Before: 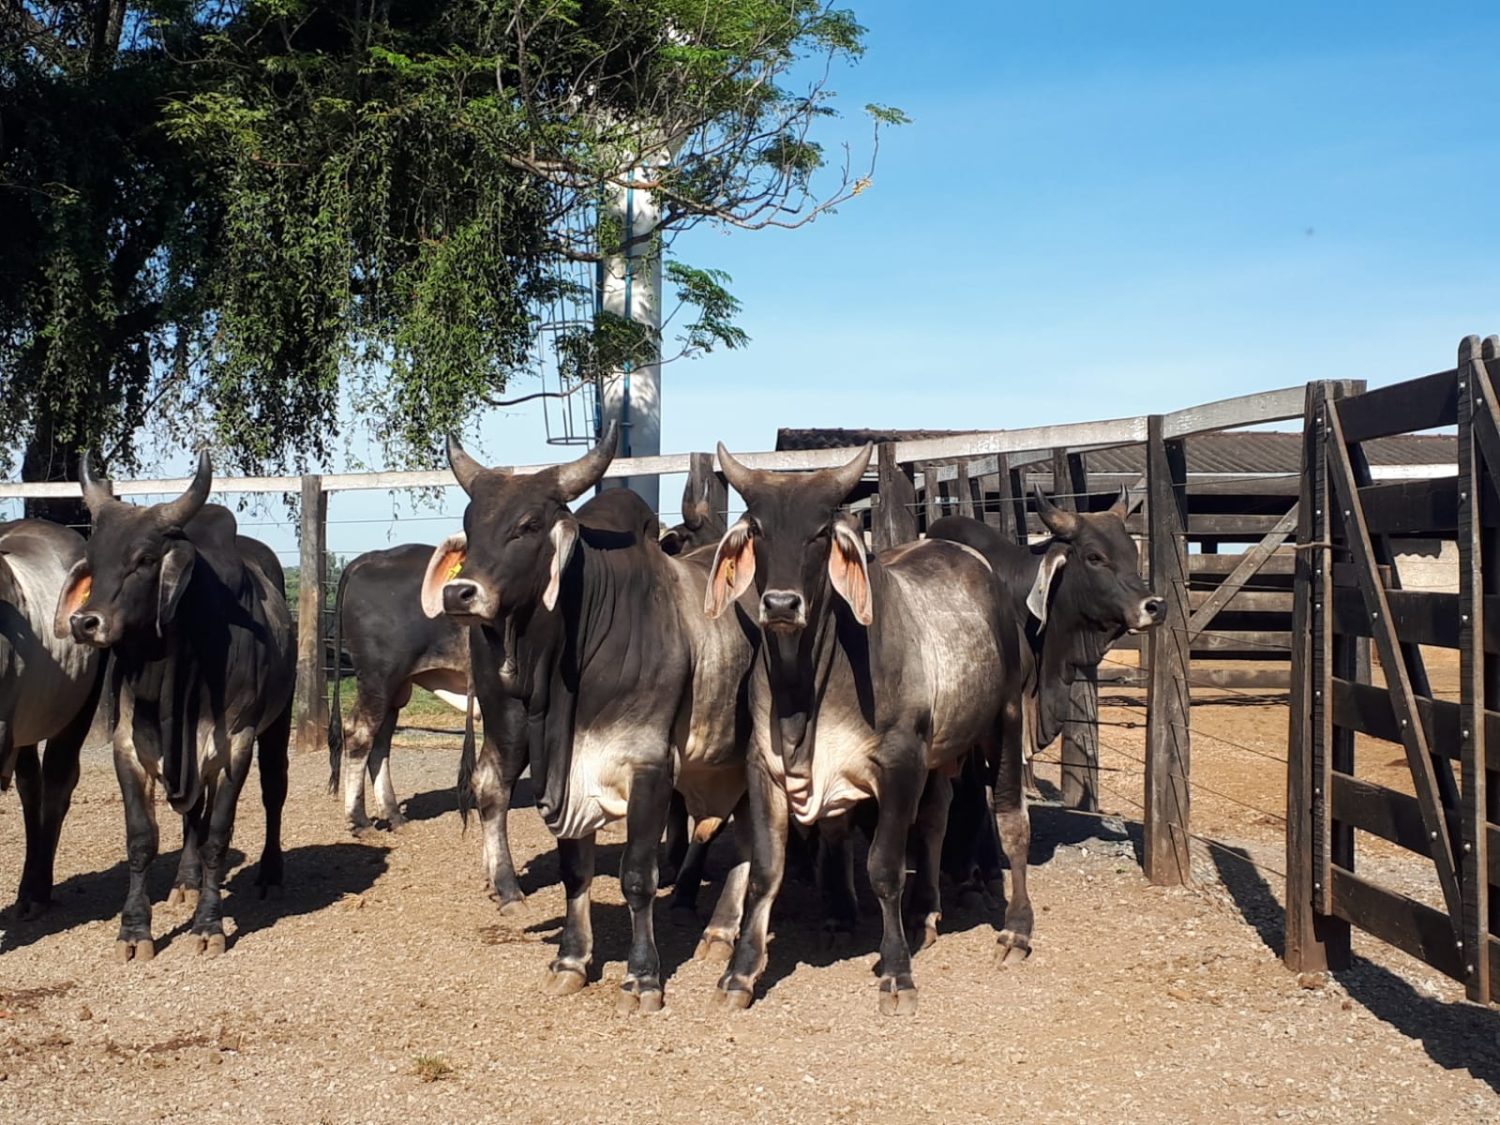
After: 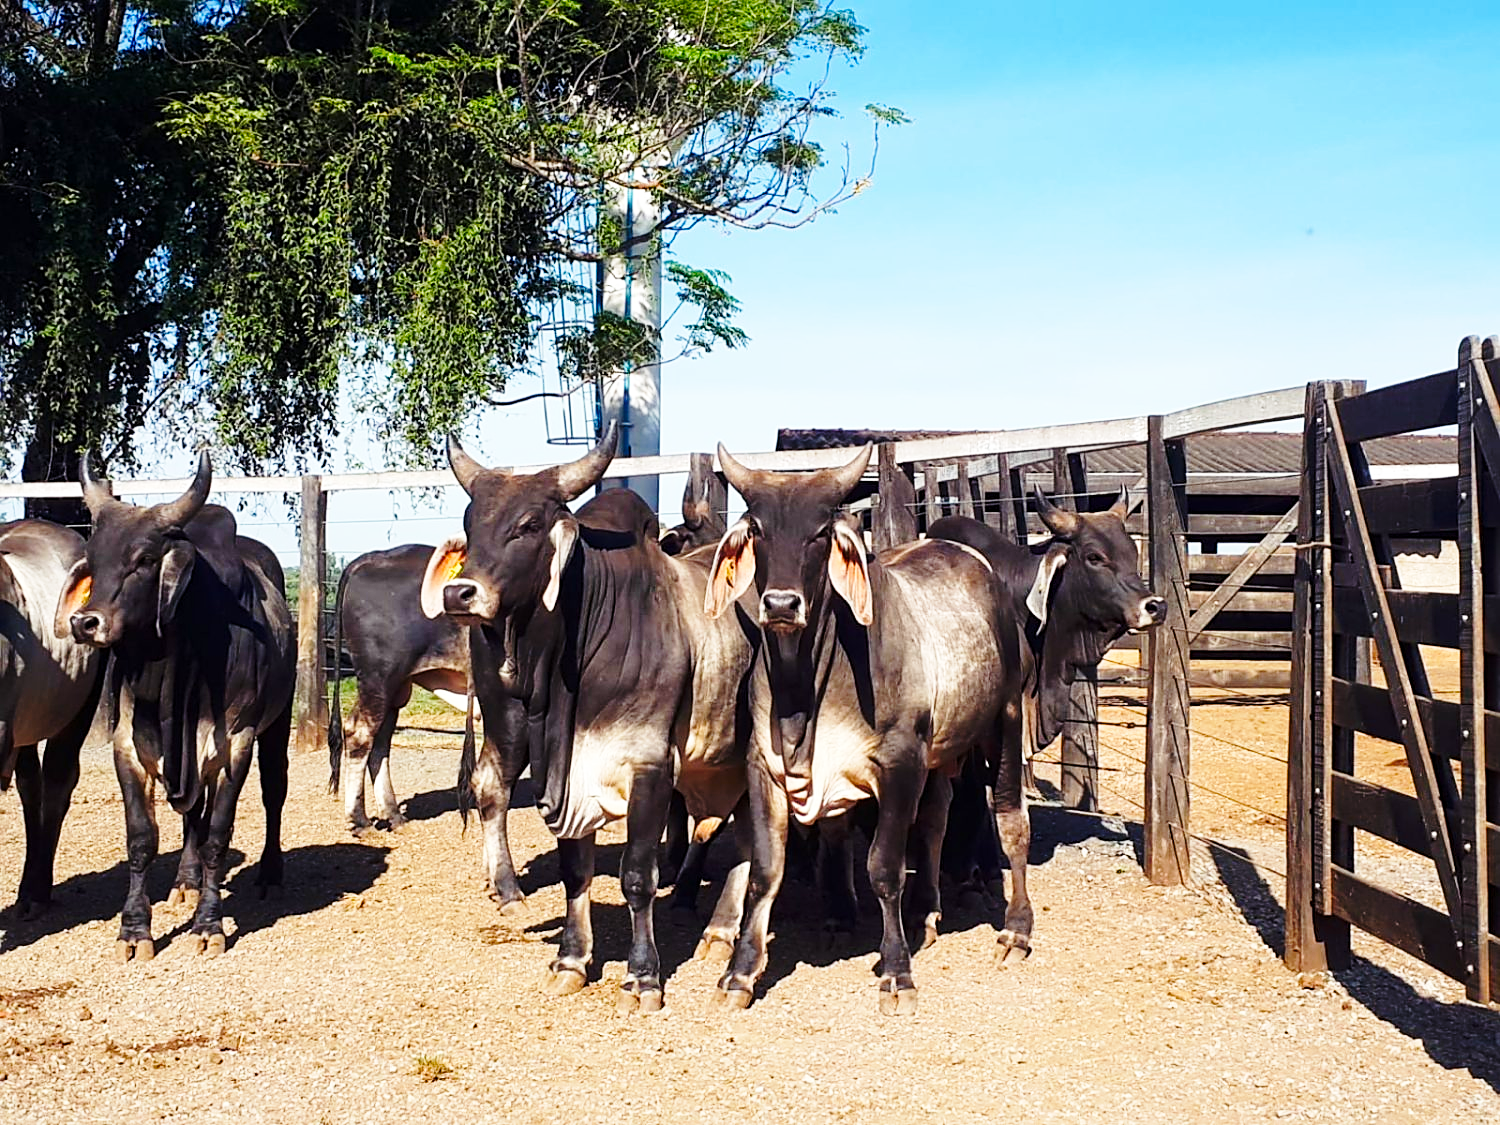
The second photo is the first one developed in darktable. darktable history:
color balance rgb: shadows lift › chroma 3.299%, shadows lift › hue 280.55°, linear chroma grading › shadows 19.363%, linear chroma grading › highlights 3.324%, linear chroma grading › mid-tones 10.217%, perceptual saturation grading › global saturation 12.503%
sharpen: on, module defaults
base curve: curves: ch0 [(0, 0) (0.028, 0.03) (0.121, 0.232) (0.46, 0.748) (0.859, 0.968) (1, 1)], preserve colors none
